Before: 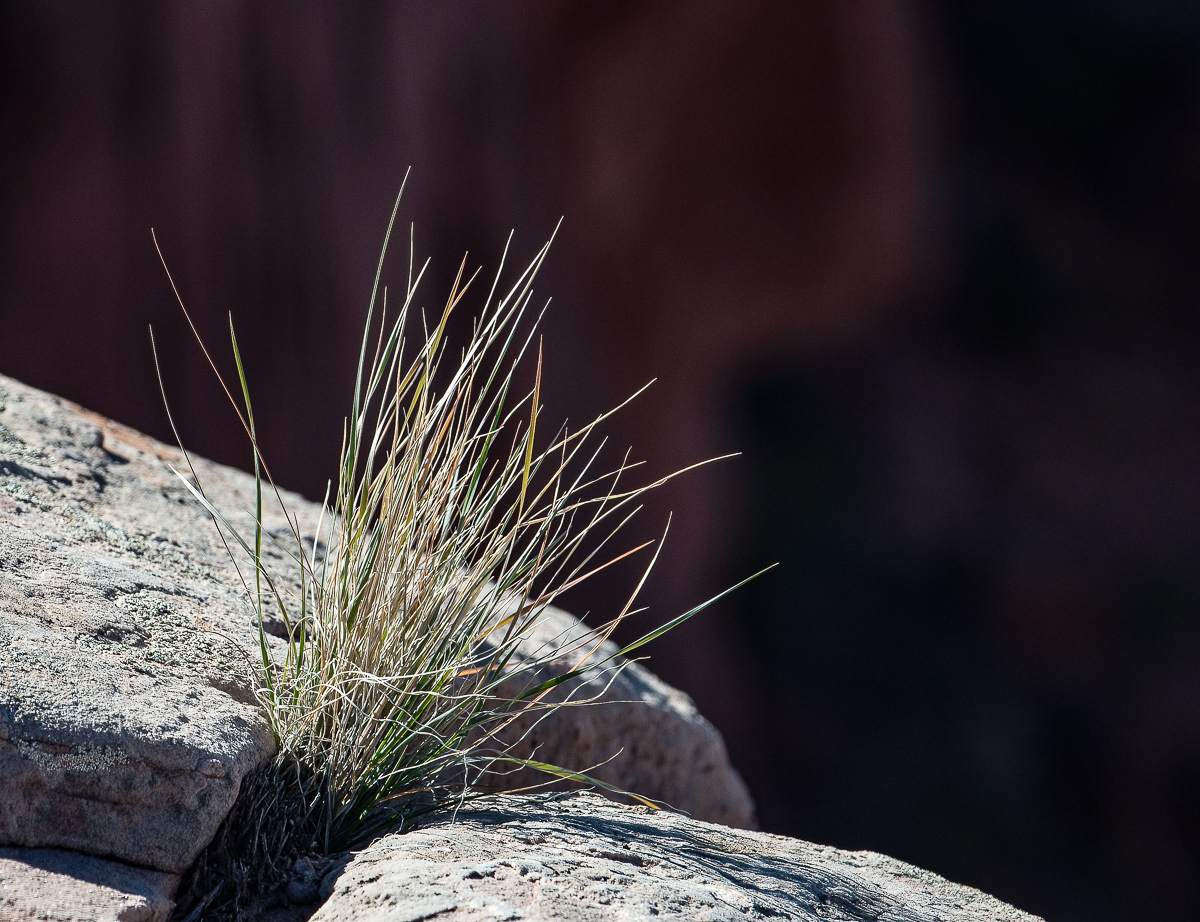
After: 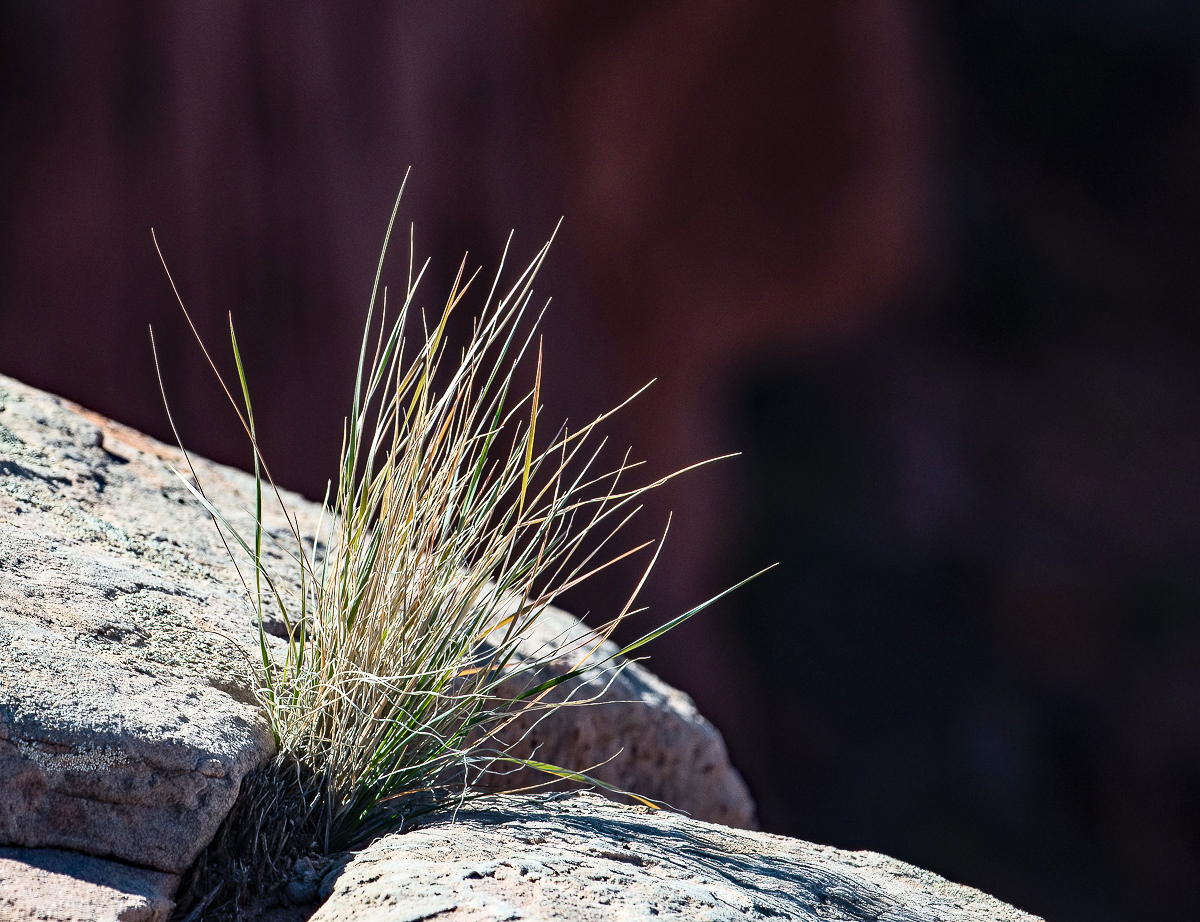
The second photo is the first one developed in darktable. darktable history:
haze removal: compatibility mode true, adaptive false
contrast brightness saturation: contrast 0.2, brightness 0.16, saturation 0.22
